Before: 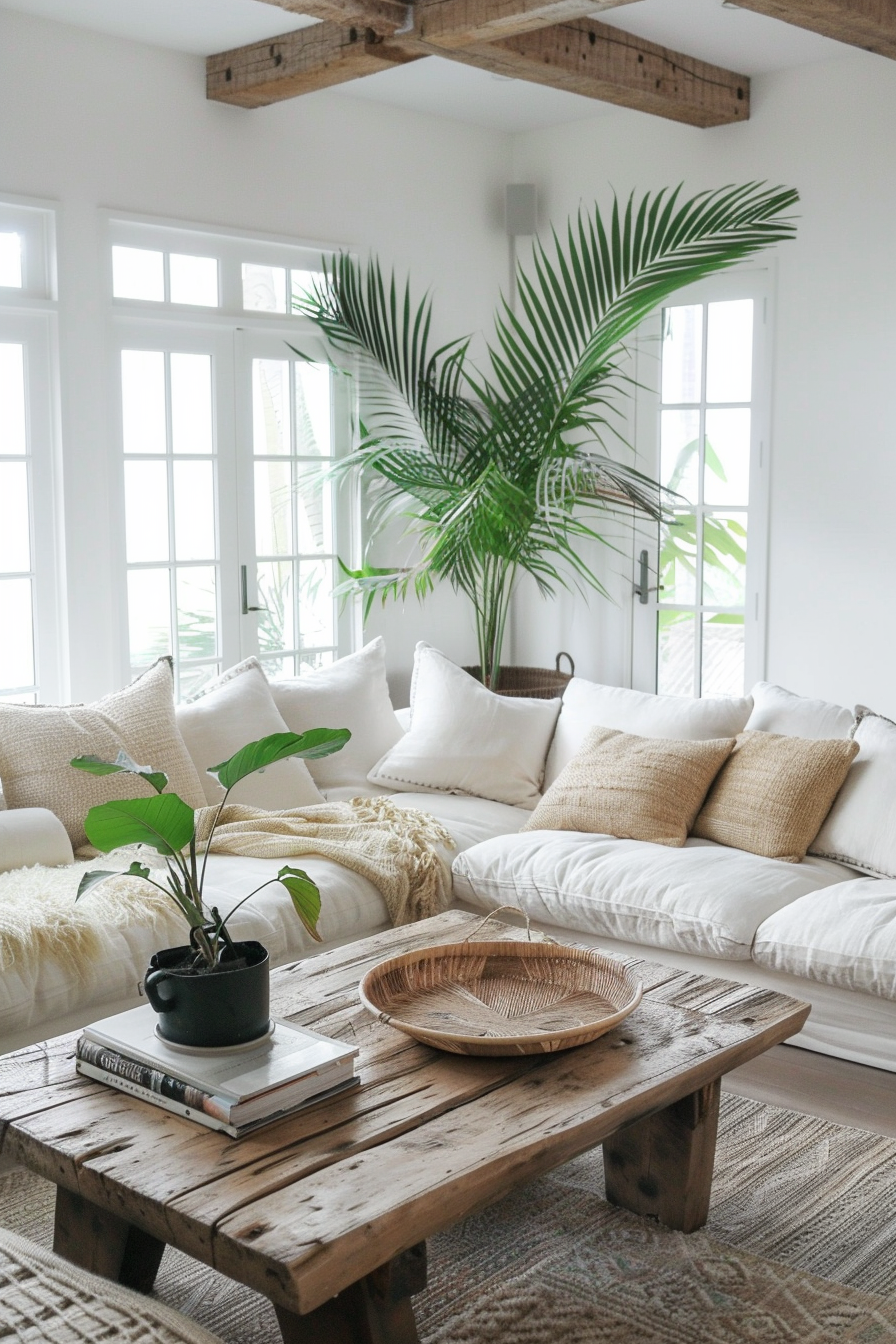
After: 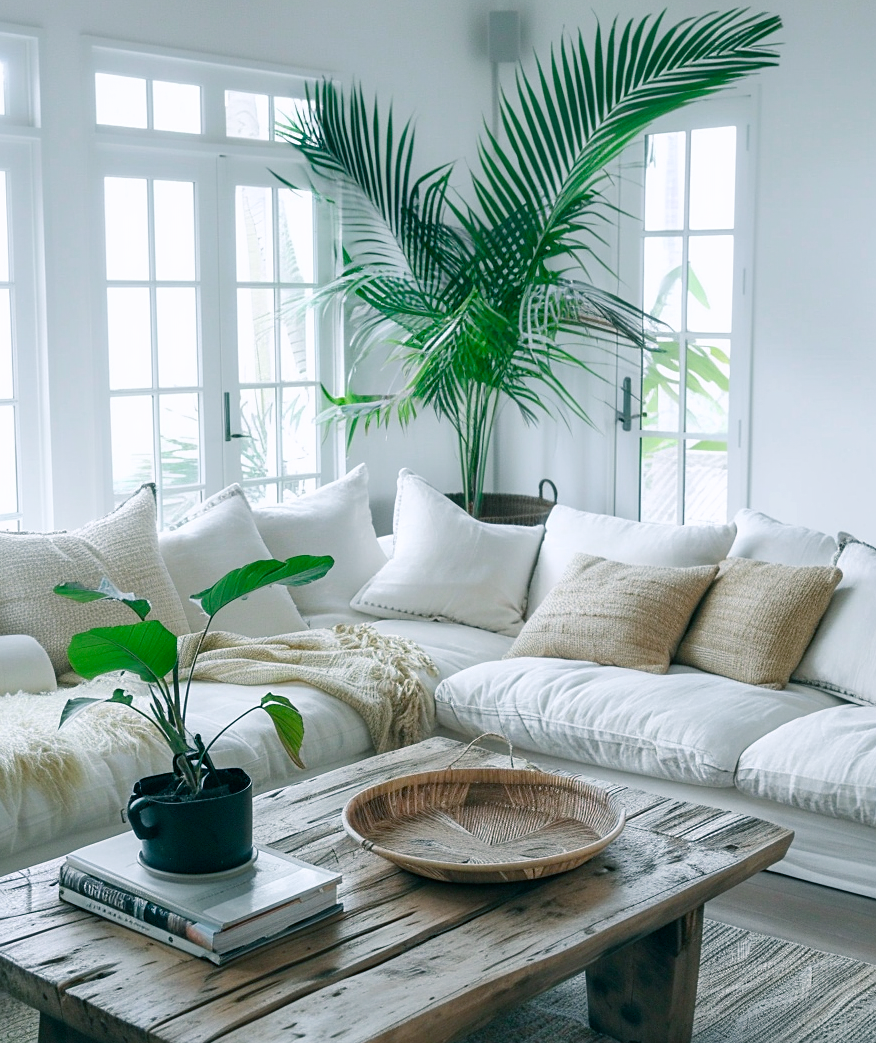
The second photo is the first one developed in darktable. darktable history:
sharpen: amount 0.213
color balance rgb: power › luminance -7.975%, power › chroma 2.284%, power › hue 220.87°, perceptual saturation grading › global saturation 27.572%, perceptual saturation grading › highlights -25.892%, perceptual saturation grading › shadows 25.824%
crop and rotate: left 1.913%, top 12.939%, right 0.238%, bottom 9.415%
